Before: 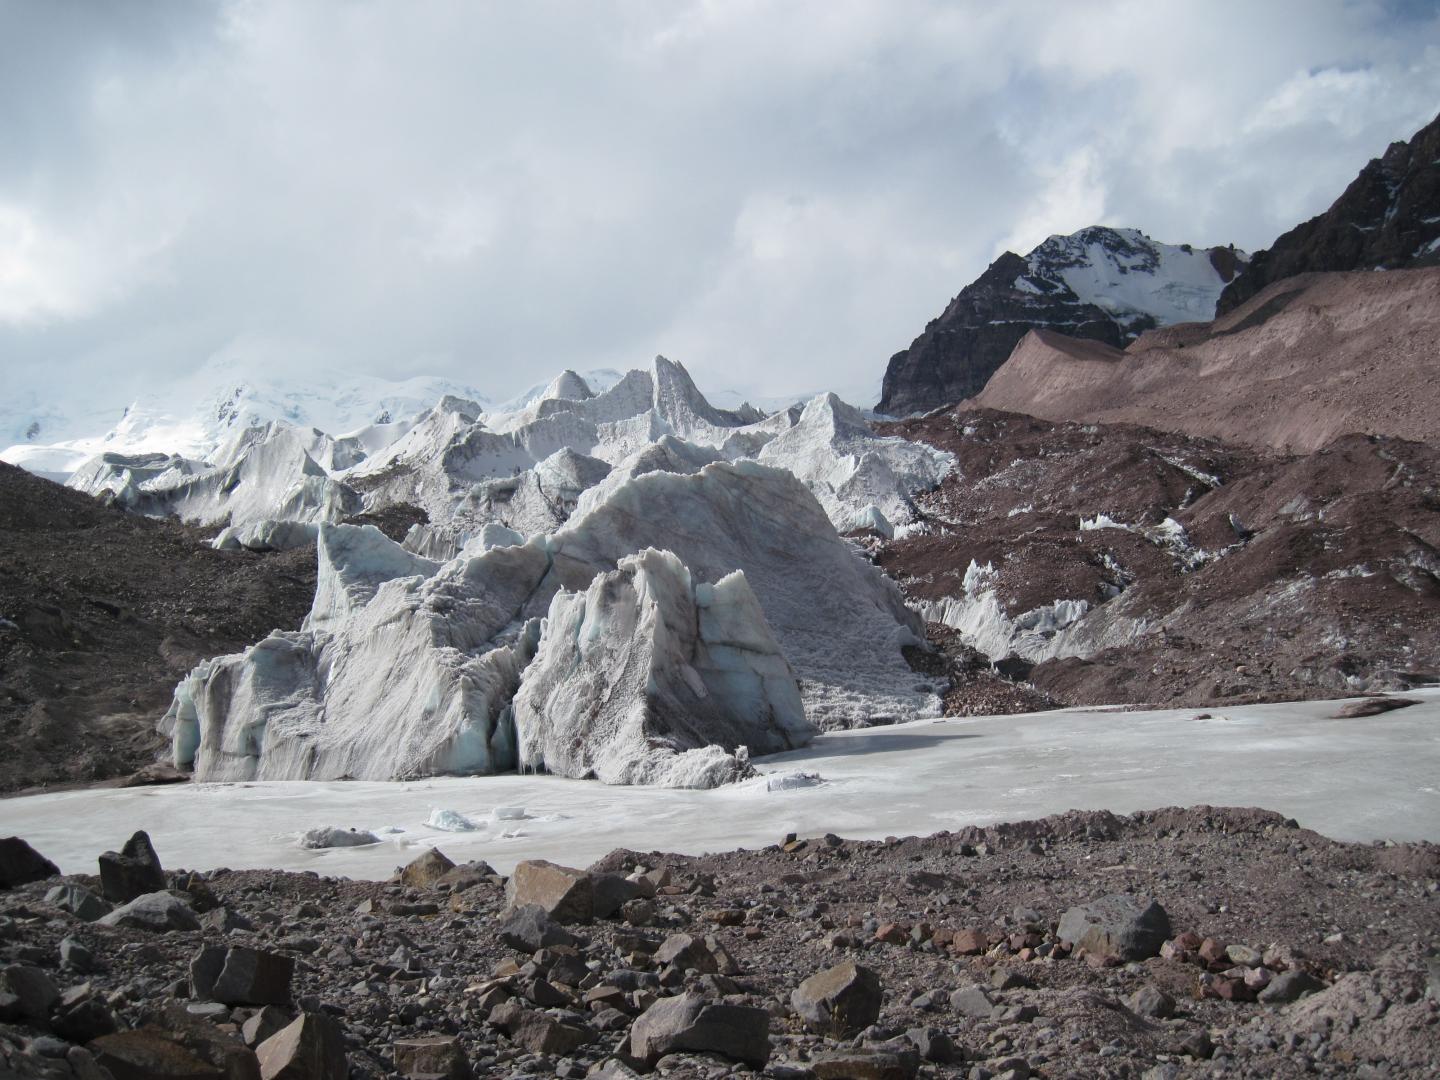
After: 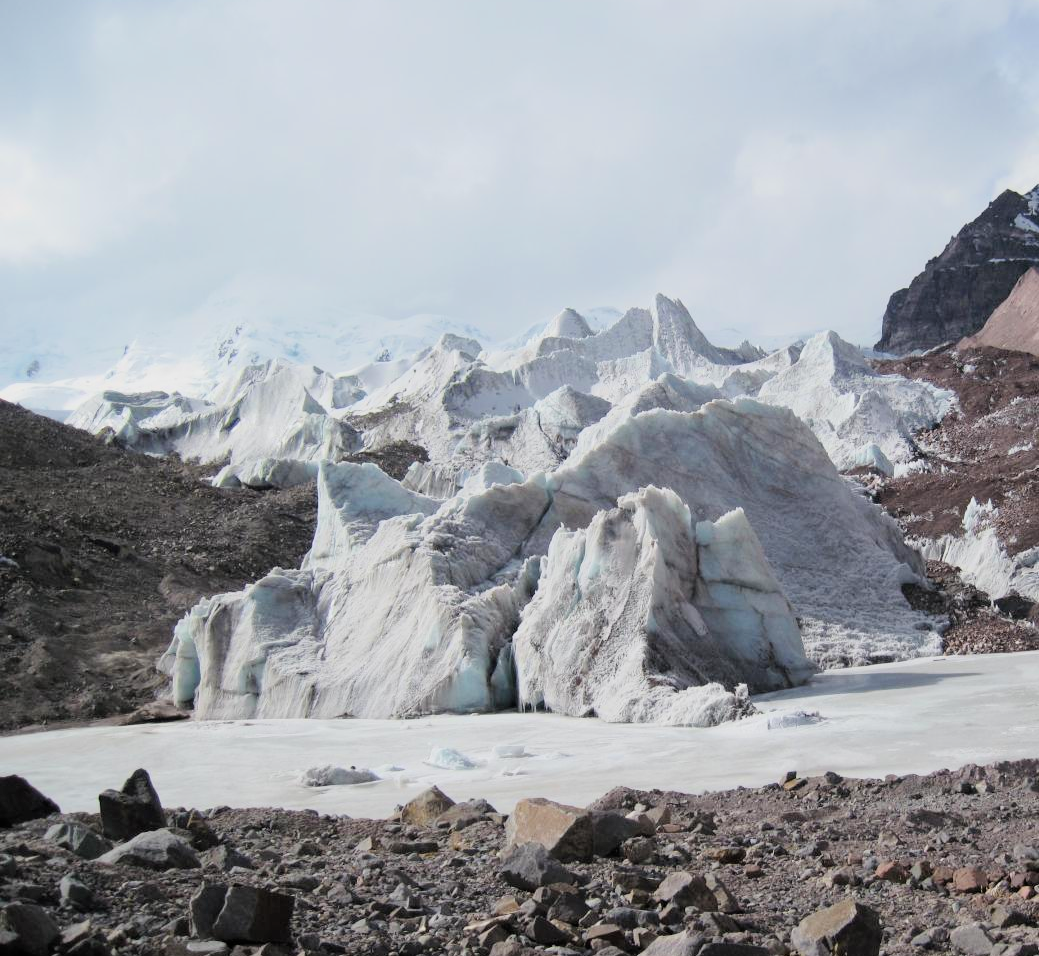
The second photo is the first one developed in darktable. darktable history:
exposure: exposure 0.747 EV, compensate highlight preservation false
crop: top 5.786%, right 27.847%, bottom 5.693%
filmic rgb: black relative exposure -7.65 EV, white relative exposure 4.56 EV, hardness 3.61, color science v6 (2022)
